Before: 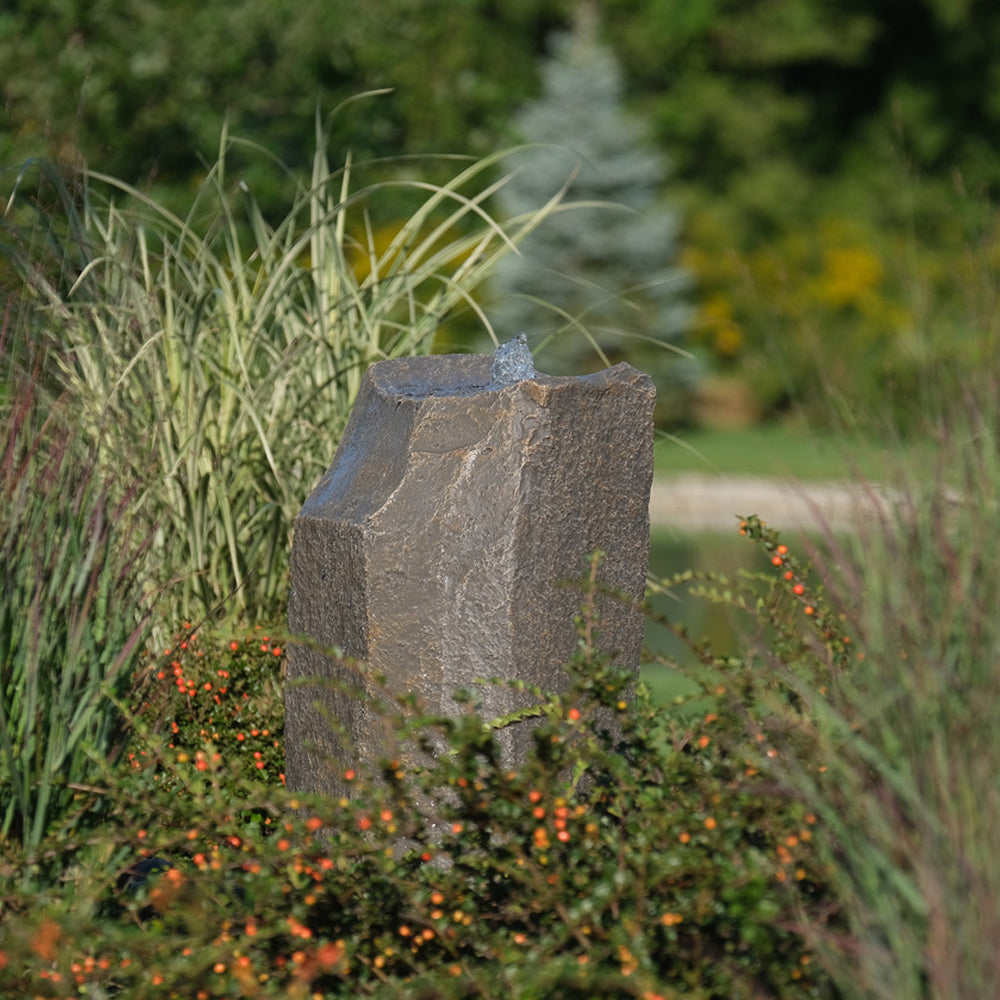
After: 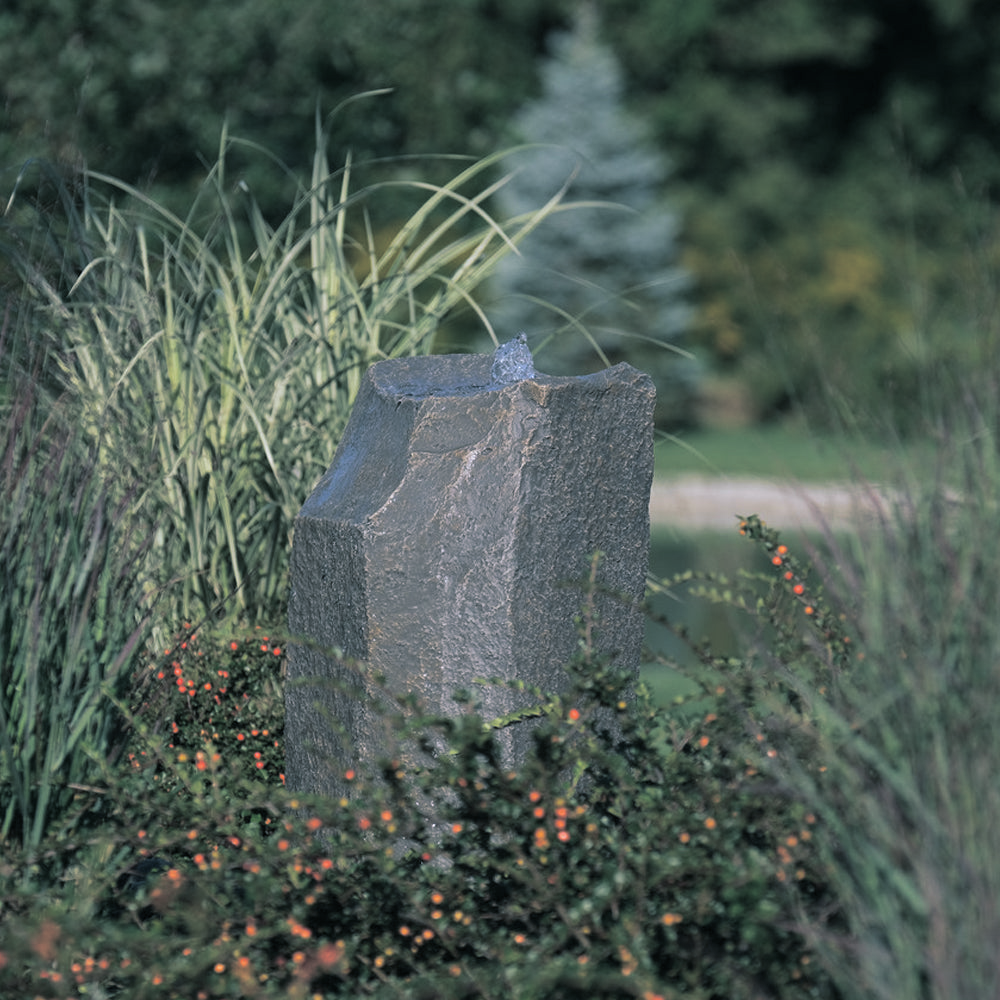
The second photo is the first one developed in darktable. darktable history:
white balance: red 0.967, blue 1.119, emerald 0.756
split-toning: shadows › hue 205.2°, shadows › saturation 0.29, highlights › hue 50.4°, highlights › saturation 0.38, balance -49.9
